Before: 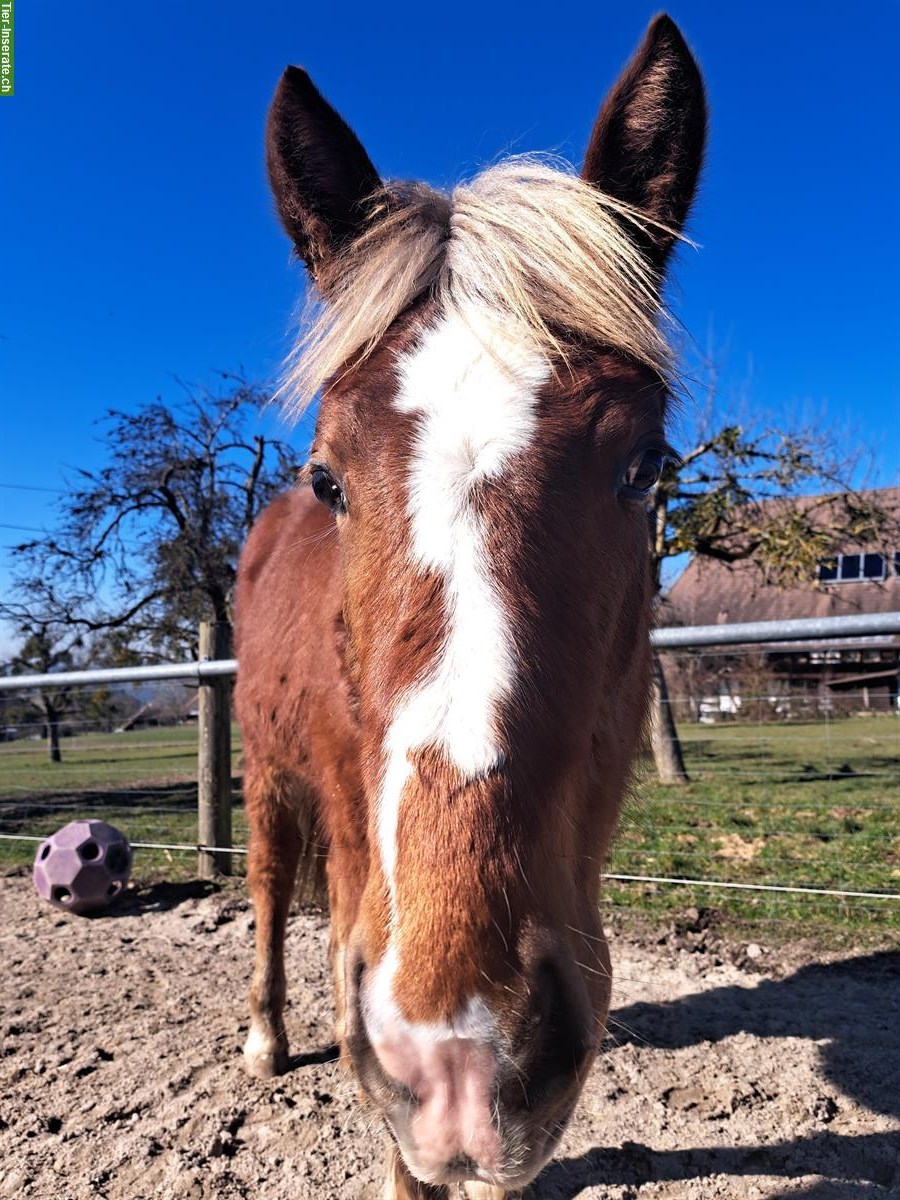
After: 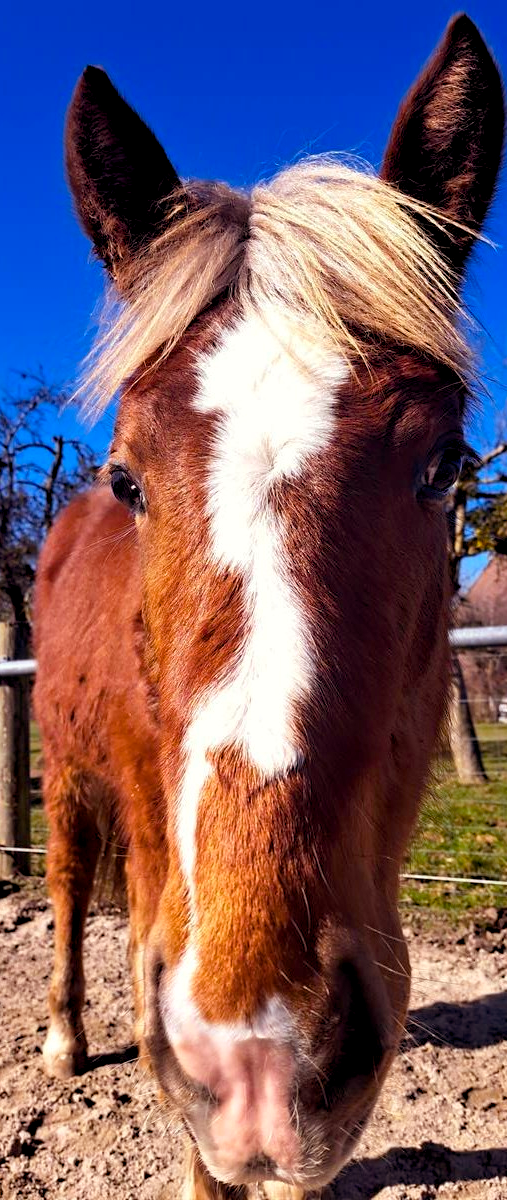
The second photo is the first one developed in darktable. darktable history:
crop and rotate: left 22.338%, right 21.294%
color balance rgb: power › chroma 1.572%, power › hue 28.24°, global offset › luminance -0.509%, perceptual saturation grading › global saturation 25.678%, global vibrance 20%
